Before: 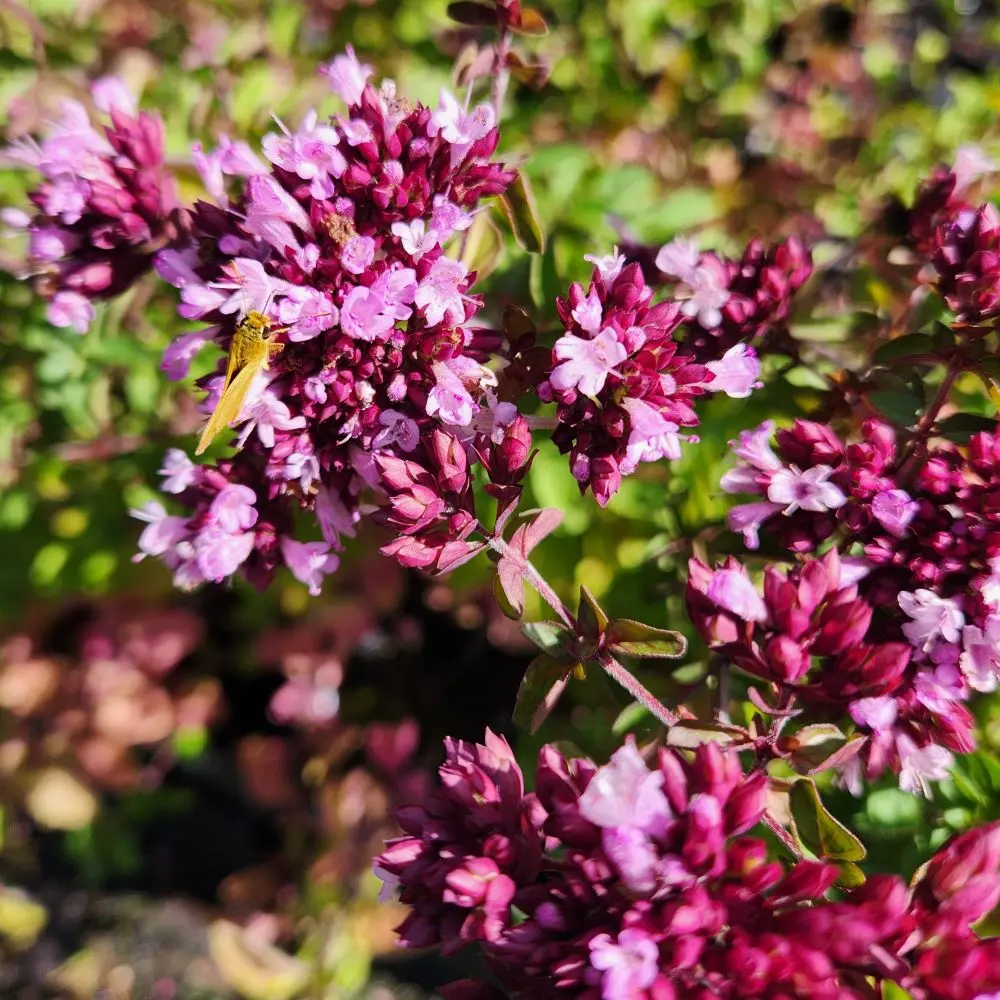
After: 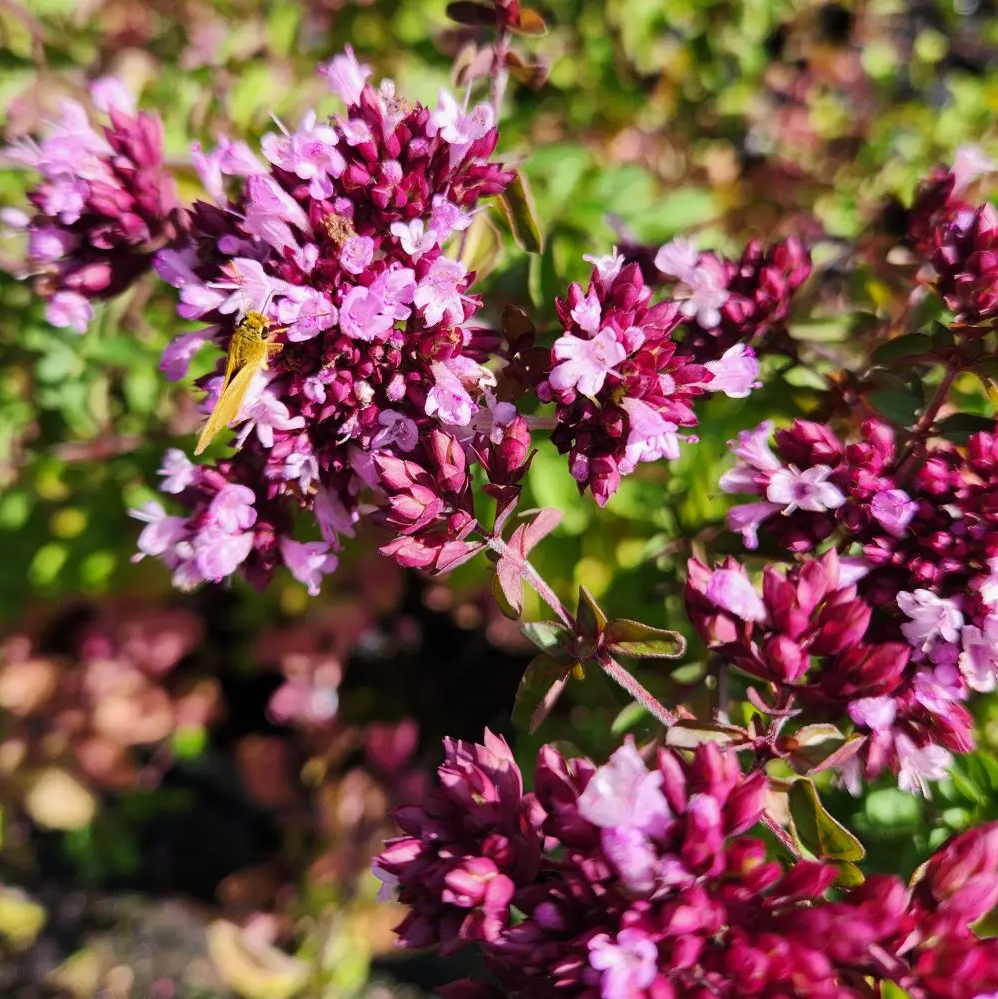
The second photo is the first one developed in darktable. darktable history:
shadows and highlights: radius 93.07, shadows -14.46, white point adjustment 0.23, highlights 31.48, compress 48.23%, highlights color adjustment 52.79%, soften with gaussian
crop and rotate: left 0.126%
